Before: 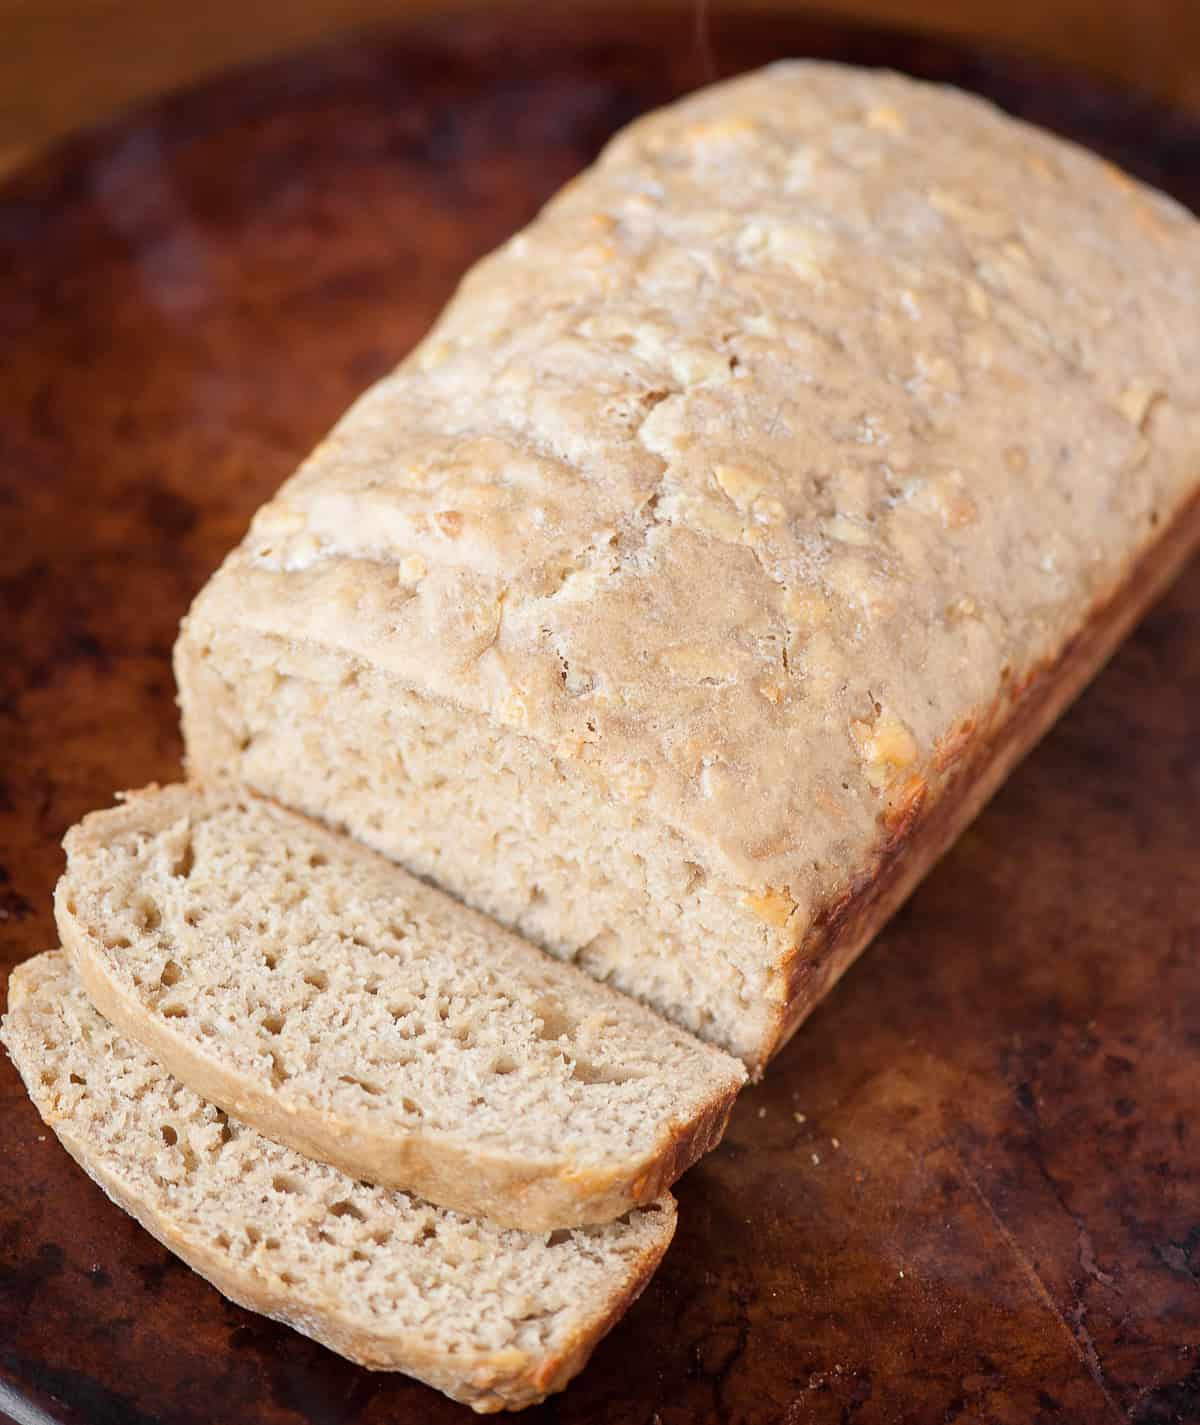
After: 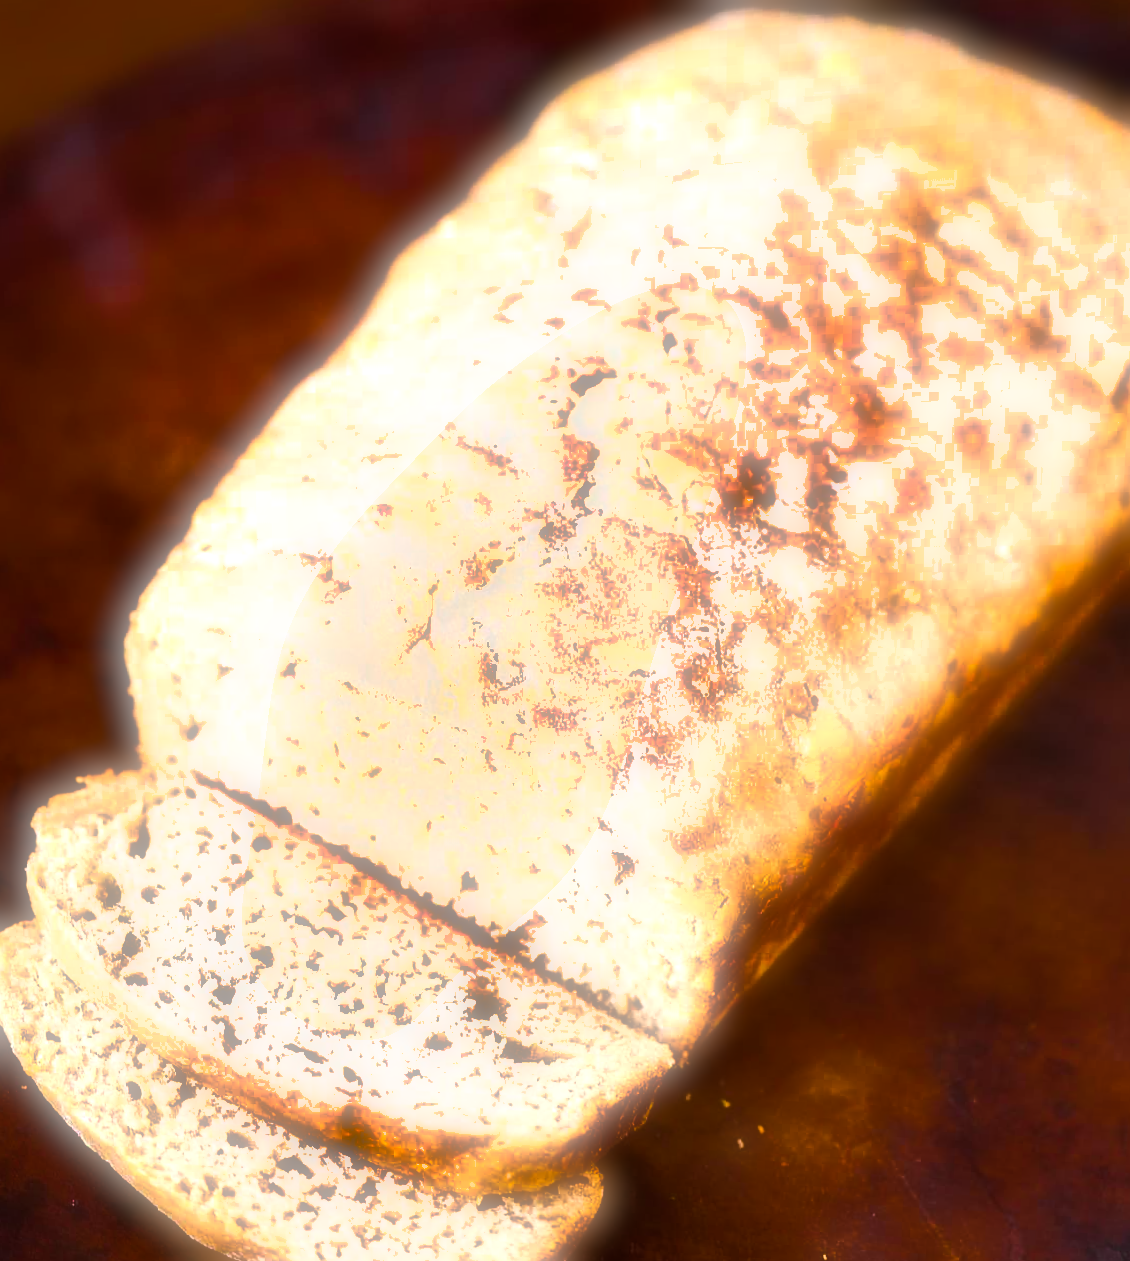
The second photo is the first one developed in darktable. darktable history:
crop: top 0.448%, right 0.264%, bottom 5.045%
color balance rgb: linear chroma grading › global chroma 40.15%, perceptual saturation grading › global saturation 60.58%, perceptual saturation grading › highlights 20.44%, perceptual saturation grading › shadows -50.36%, perceptual brilliance grading › highlights 2.19%, perceptual brilliance grading › mid-tones -50.36%, perceptual brilliance grading › shadows -50.36%
rotate and perspective: rotation 0.062°, lens shift (vertical) 0.115, lens shift (horizontal) -0.133, crop left 0.047, crop right 0.94, crop top 0.061, crop bottom 0.94
exposure: black level correction 0, exposure 0.95 EV, compensate exposure bias true, compensate highlight preservation false
soften: on, module defaults
shadows and highlights: shadows 20.91, highlights -82.73, soften with gaussian
